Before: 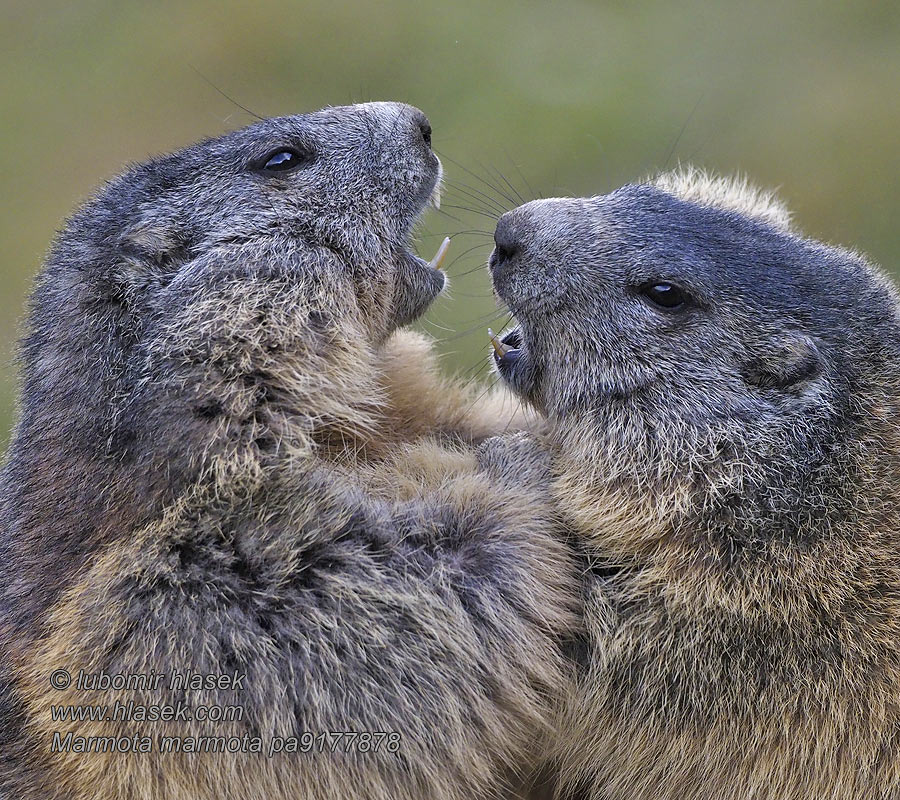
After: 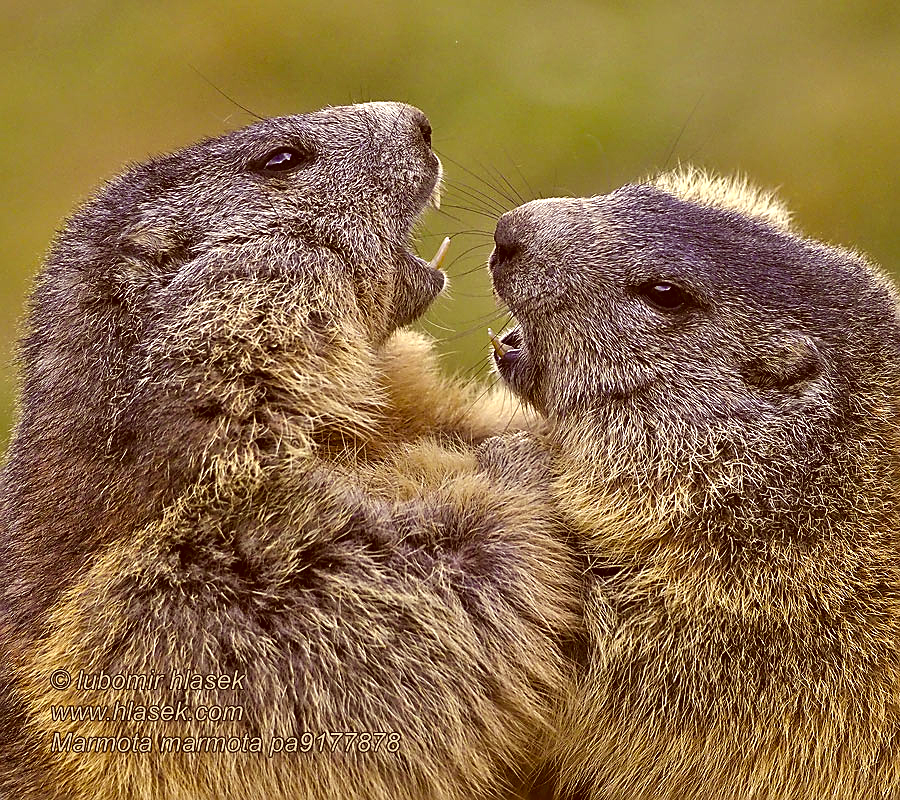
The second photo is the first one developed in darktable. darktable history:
color correction: highlights a* 1.12, highlights b* 24.26, shadows a* 15.58, shadows b* 24.26
color balance rgb: shadows lift › luminance -20%, power › hue 72.24°, highlights gain › luminance 15%, global offset › hue 171.6°, perceptual saturation grading › highlights -15%, perceptual saturation grading › shadows 25%, global vibrance 30%, contrast 10%
local contrast: mode bilateral grid, contrast 100, coarseness 100, detail 94%, midtone range 0.2
sharpen: on, module defaults
